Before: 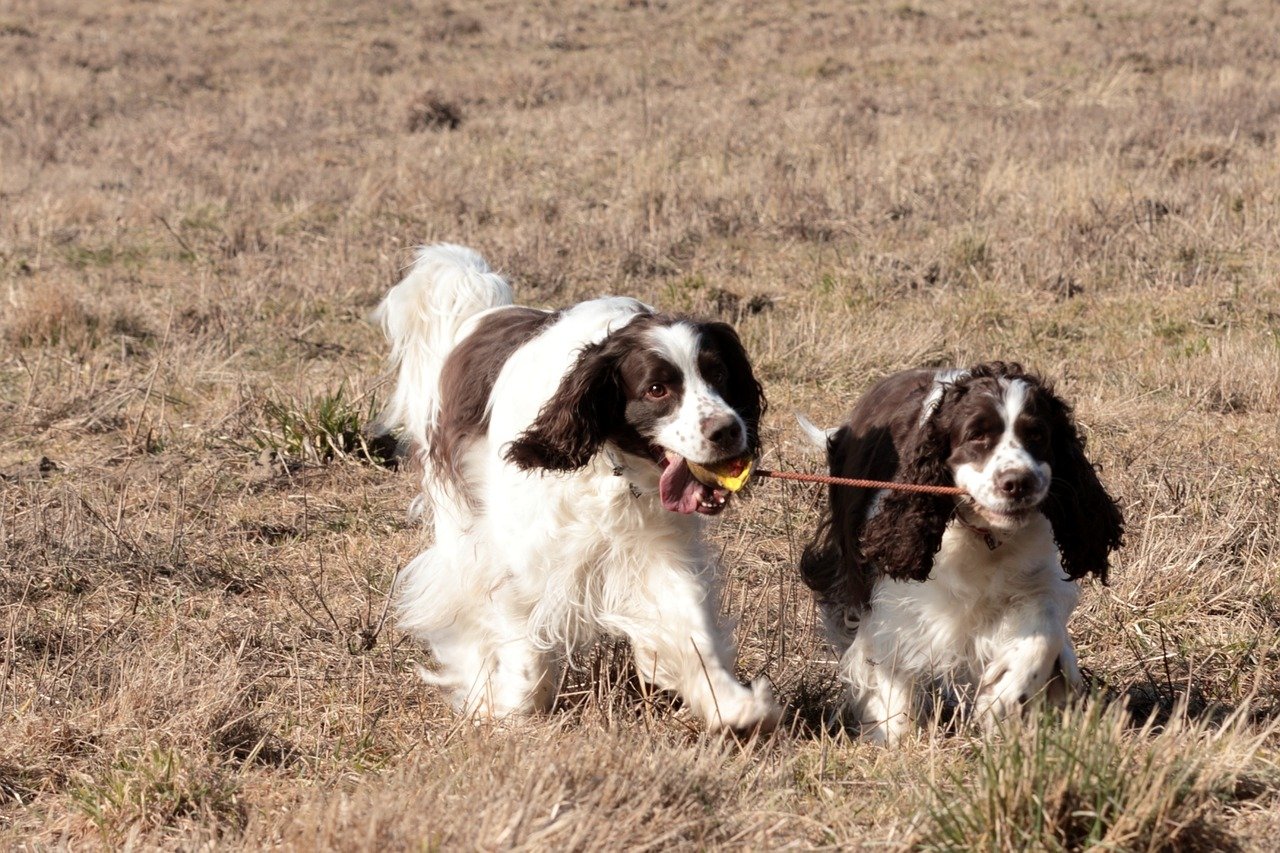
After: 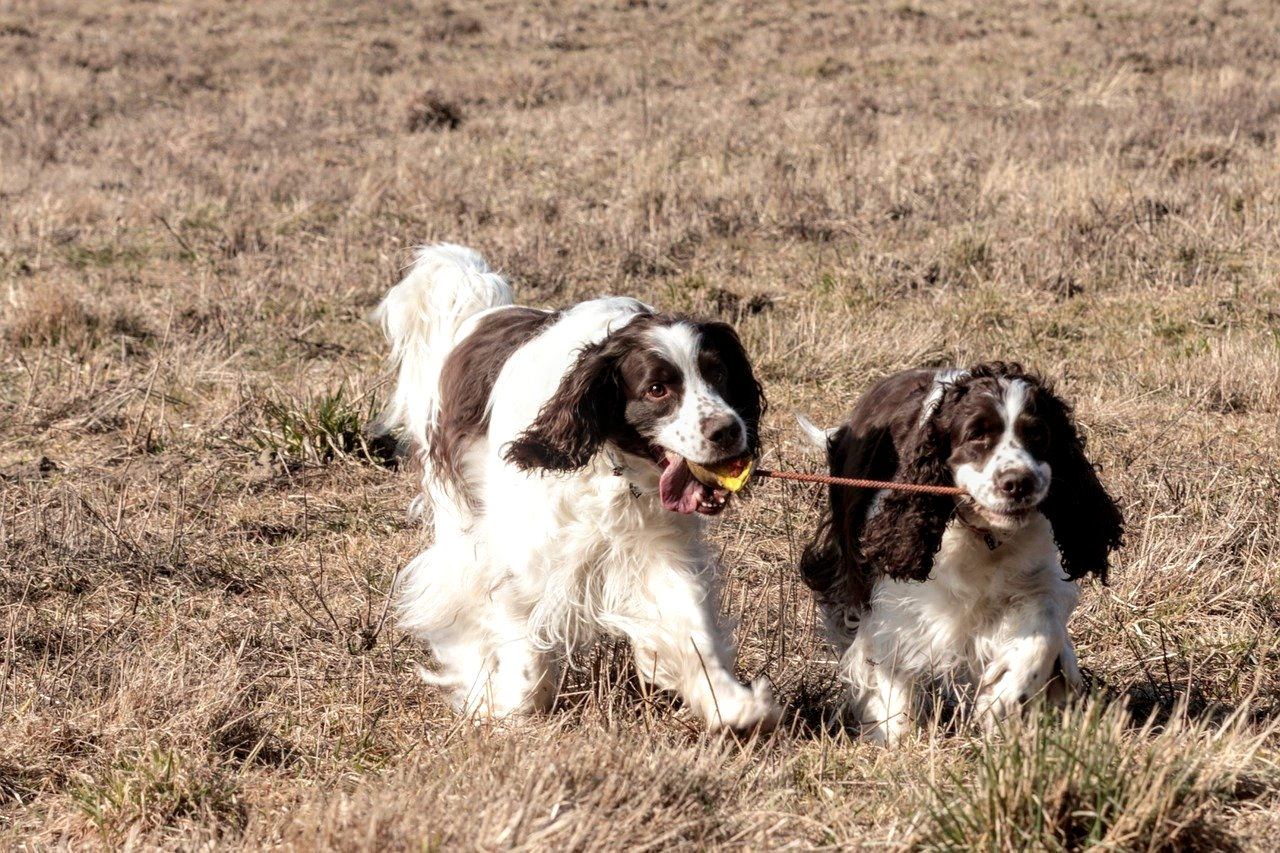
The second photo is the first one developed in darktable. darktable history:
local contrast: highlights 62%, detail 143%, midtone range 0.431
